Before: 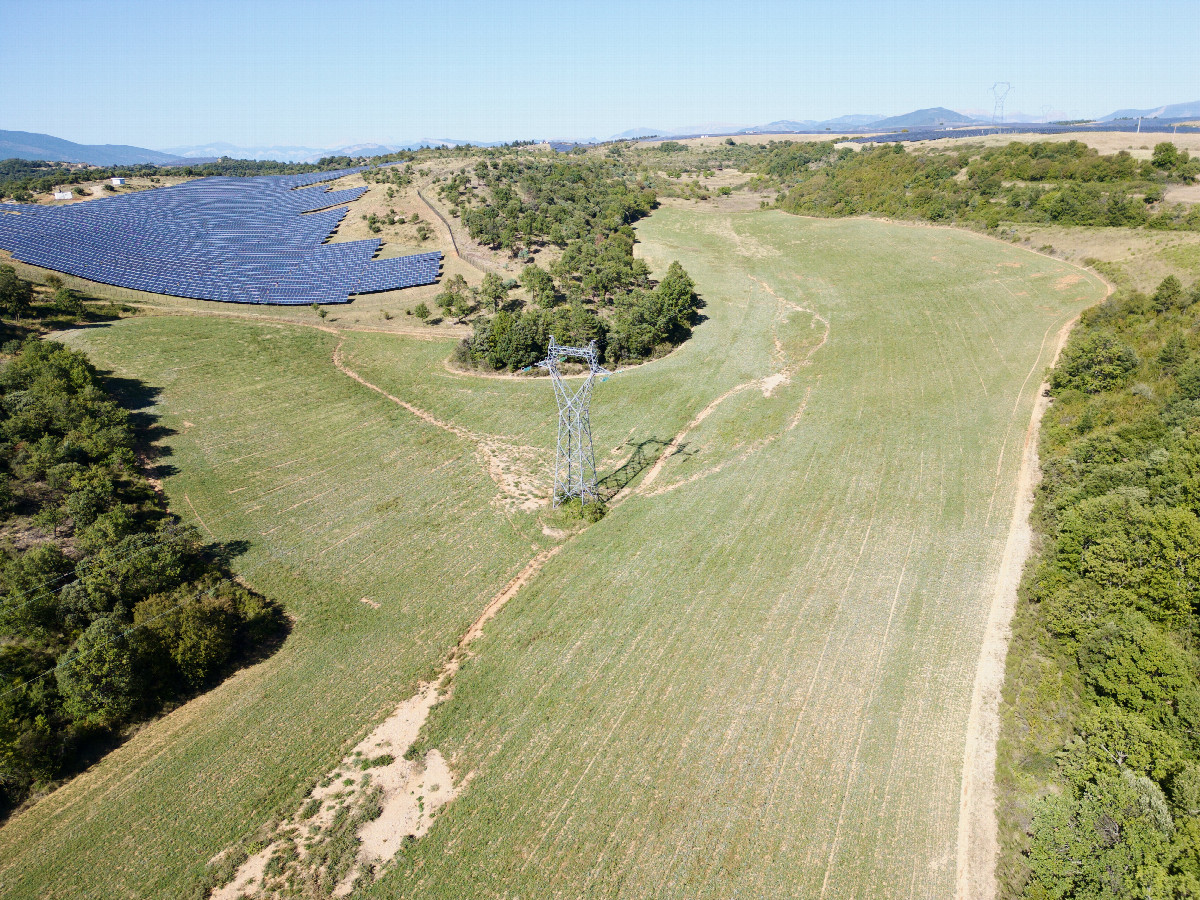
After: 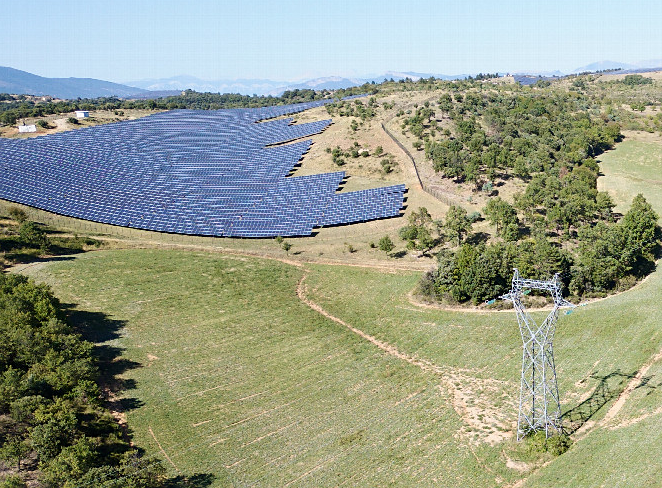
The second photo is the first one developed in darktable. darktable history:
sharpen: radius 1.51, amount 0.359, threshold 1.639
base curve: preserve colors none
shadows and highlights: shadows -11.08, white point adjustment 1.43, highlights 10.75
crop and rotate: left 3.024%, top 7.457%, right 41.739%, bottom 38.229%
